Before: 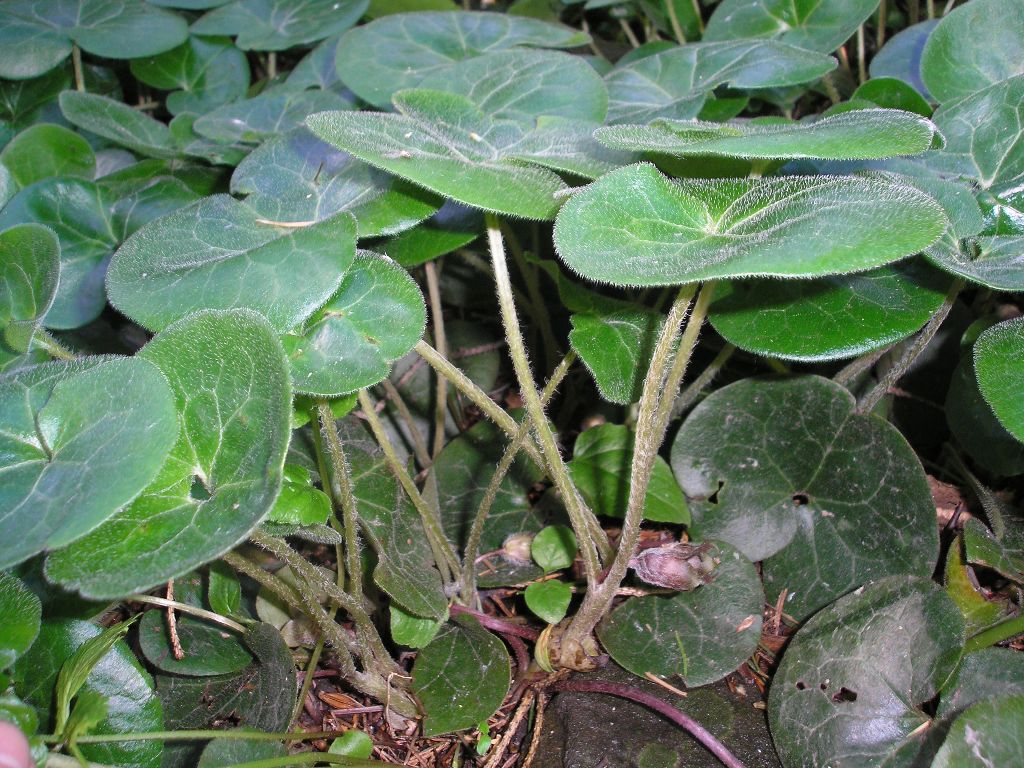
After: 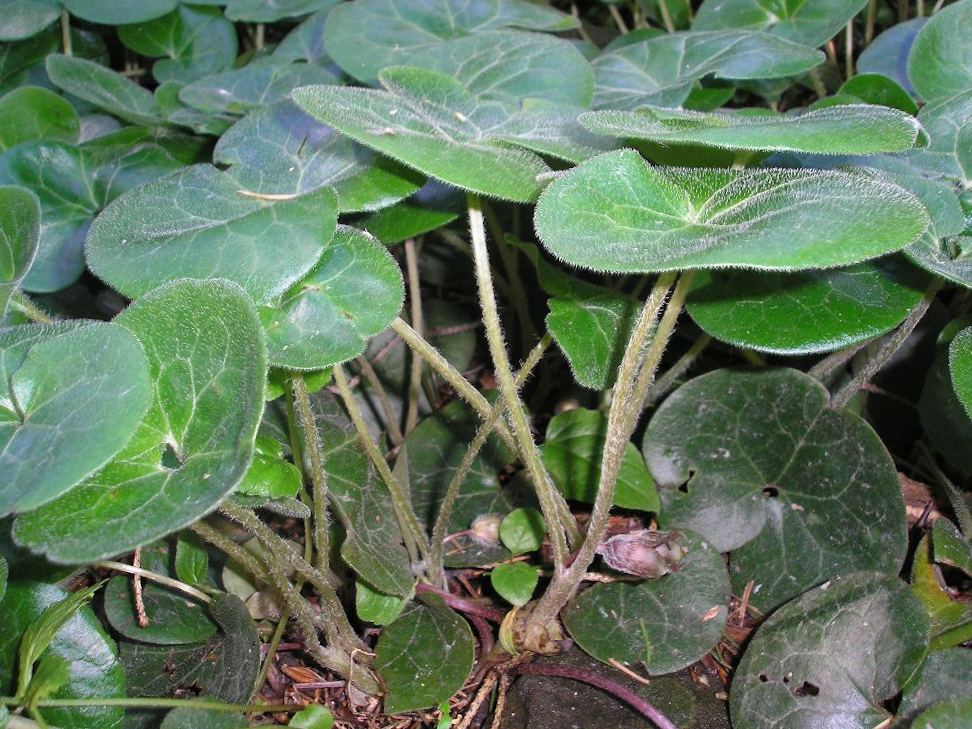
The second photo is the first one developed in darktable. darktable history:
crop and rotate: angle -2.29°
